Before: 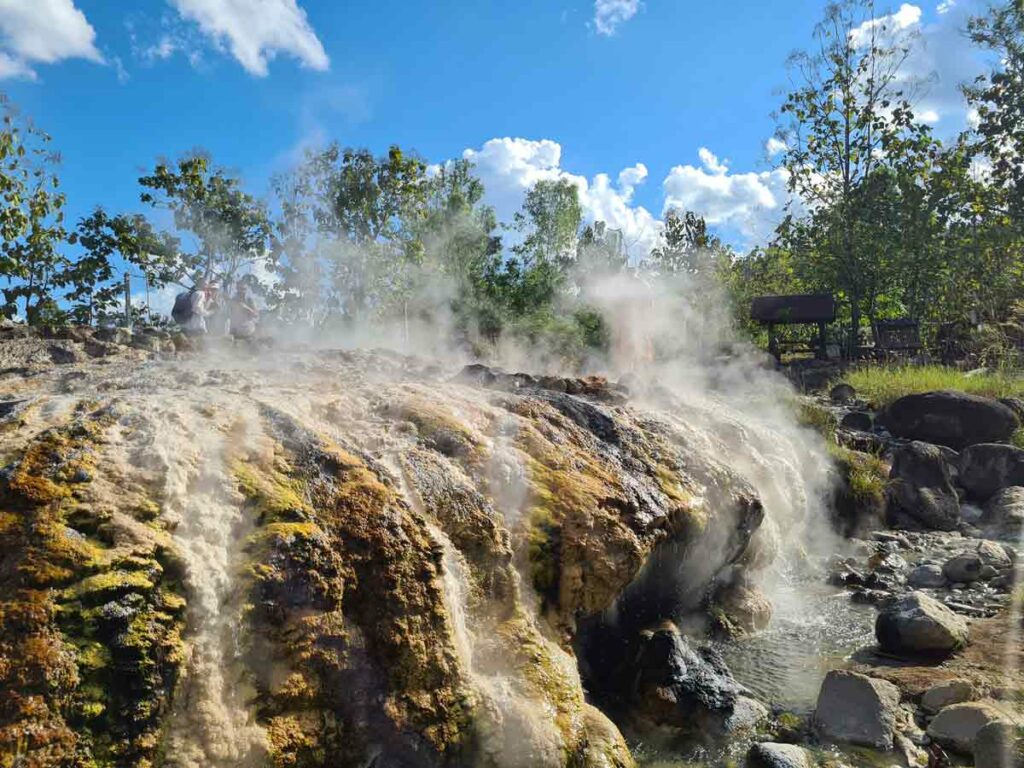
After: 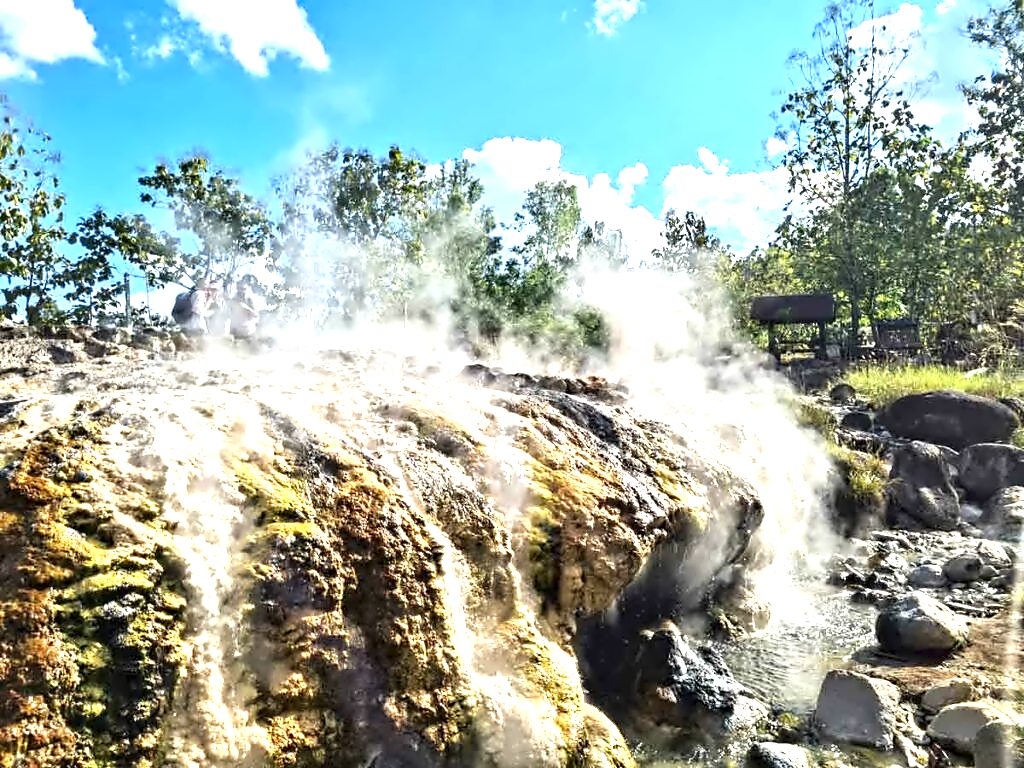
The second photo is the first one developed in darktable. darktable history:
contrast equalizer: octaves 7, y [[0.5, 0.542, 0.583, 0.625, 0.667, 0.708], [0.5 ×6], [0.5 ×6], [0, 0.033, 0.067, 0.1, 0.133, 0.167], [0, 0.05, 0.1, 0.15, 0.2, 0.25]]
exposure: black level correction 0, exposure 1.2 EV, compensate exposure bias true, compensate highlight preservation false
